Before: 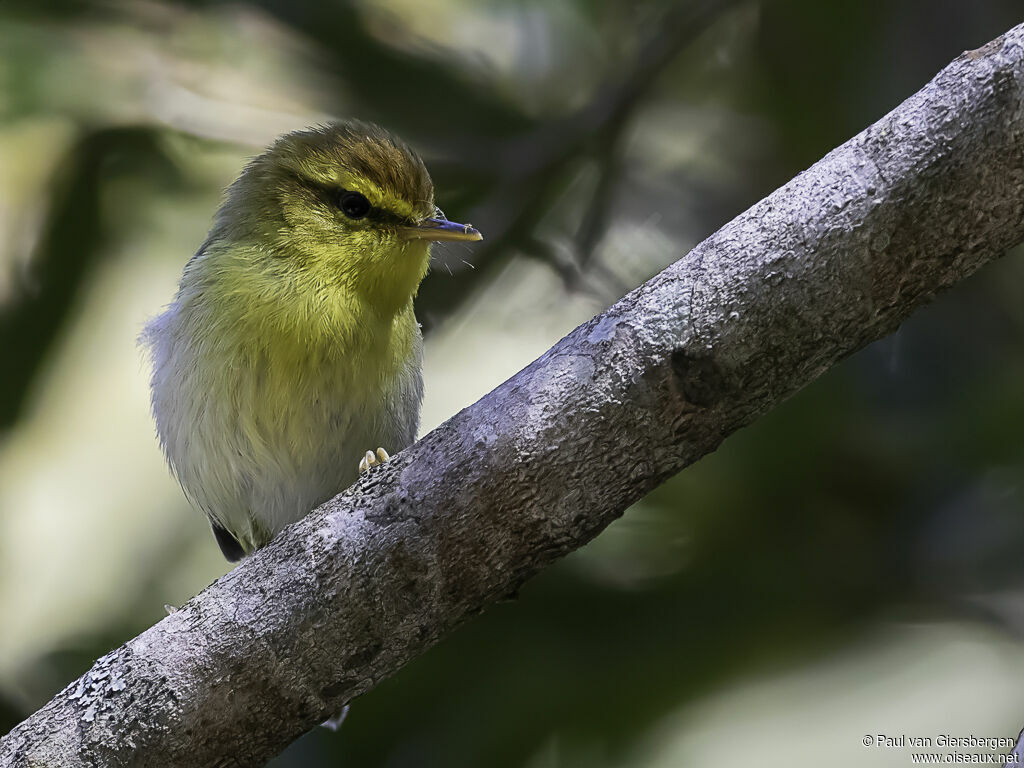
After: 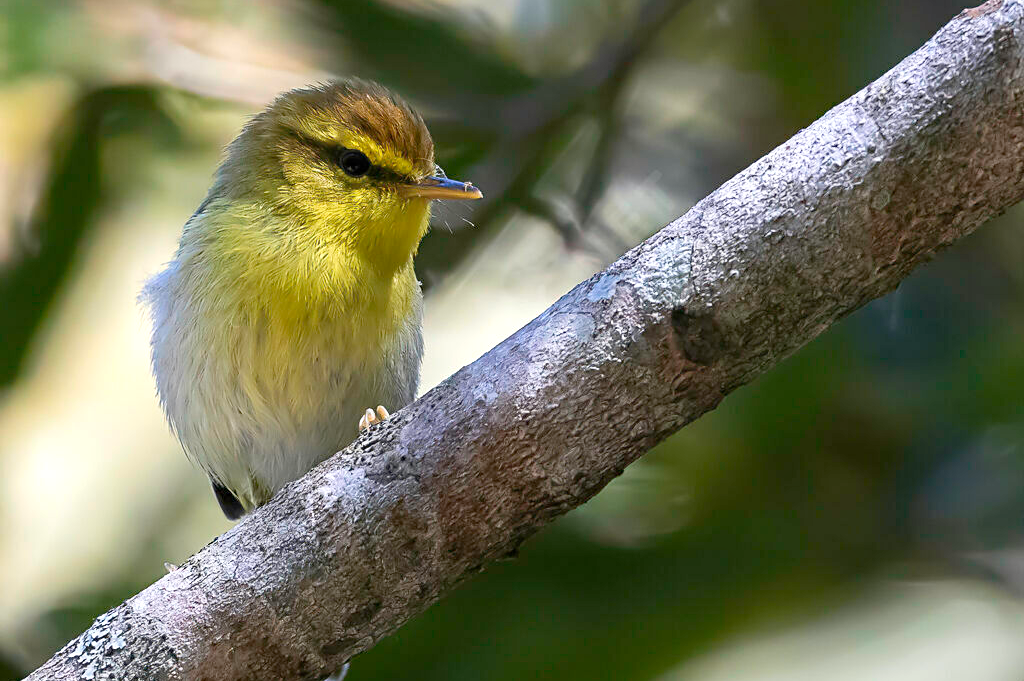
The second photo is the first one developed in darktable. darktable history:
haze removal: compatibility mode true, adaptive false
crop and rotate: top 5.542%, bottom 5.678%
exposure: exposure 0.375 EV, compensate exposure bias true, compensate highlight preservation false
